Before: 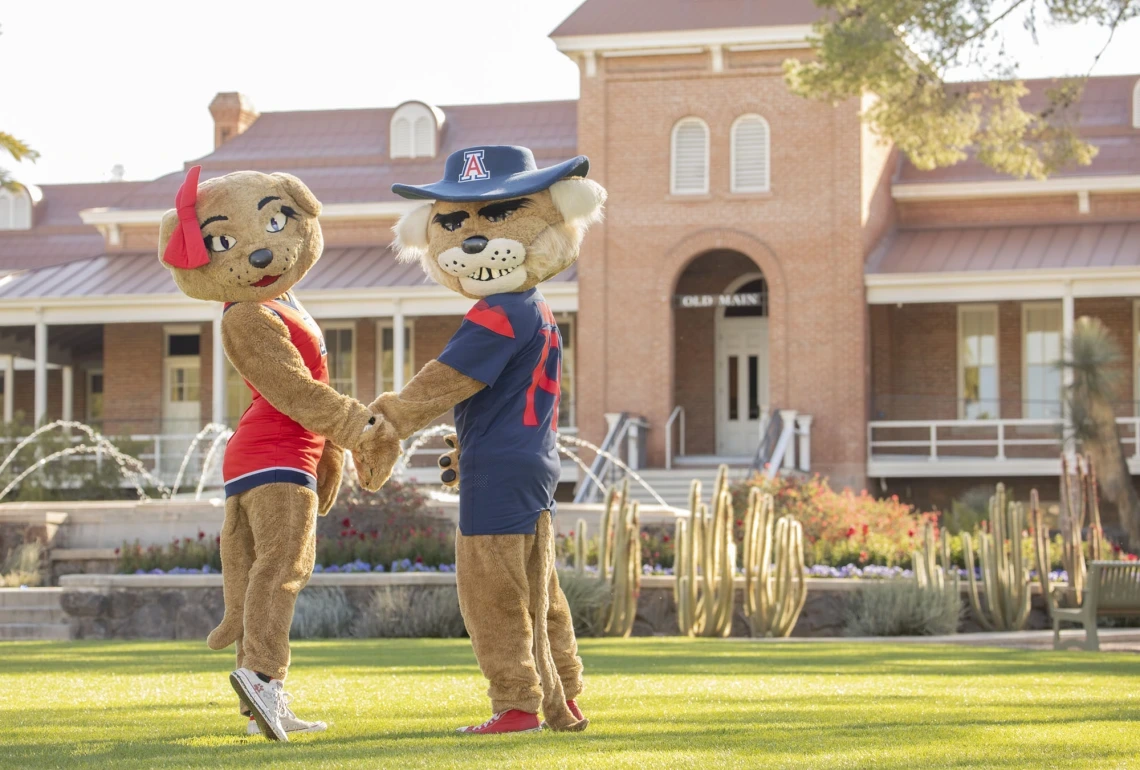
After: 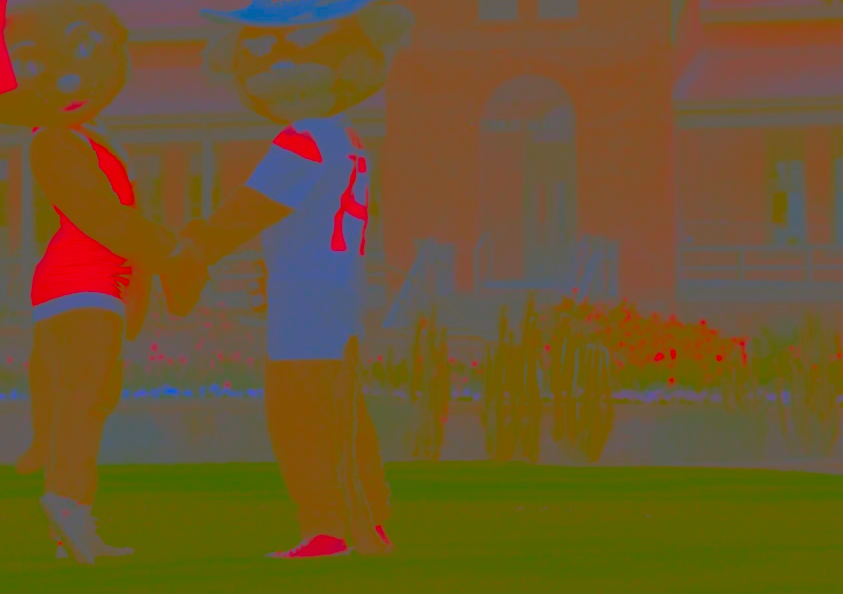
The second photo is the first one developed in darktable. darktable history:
contrast brightness saturation: contrast -0.99, brightness -0.17, saturation 0.75
shadows and highlights: shadows 0, highlights 40
crop: left 16.871%, top 22.857%, right 9.116%
